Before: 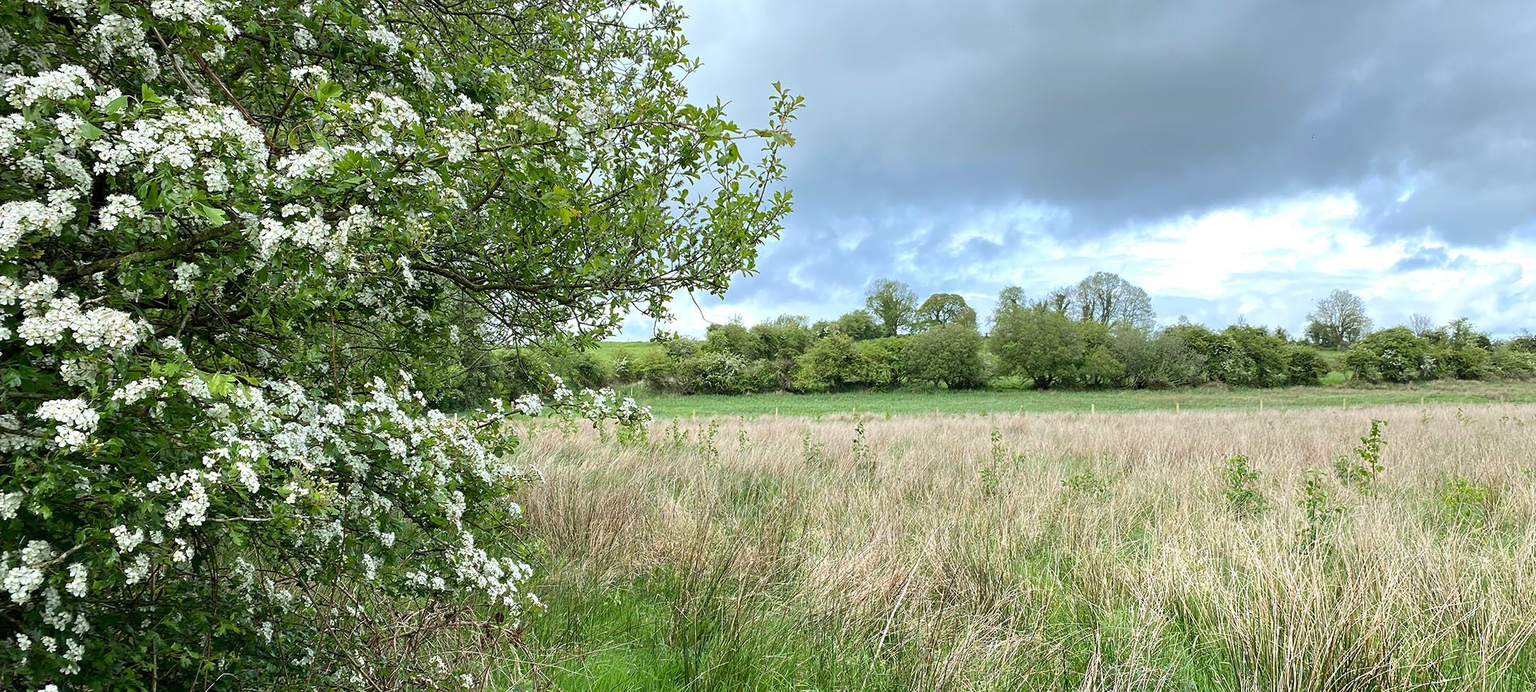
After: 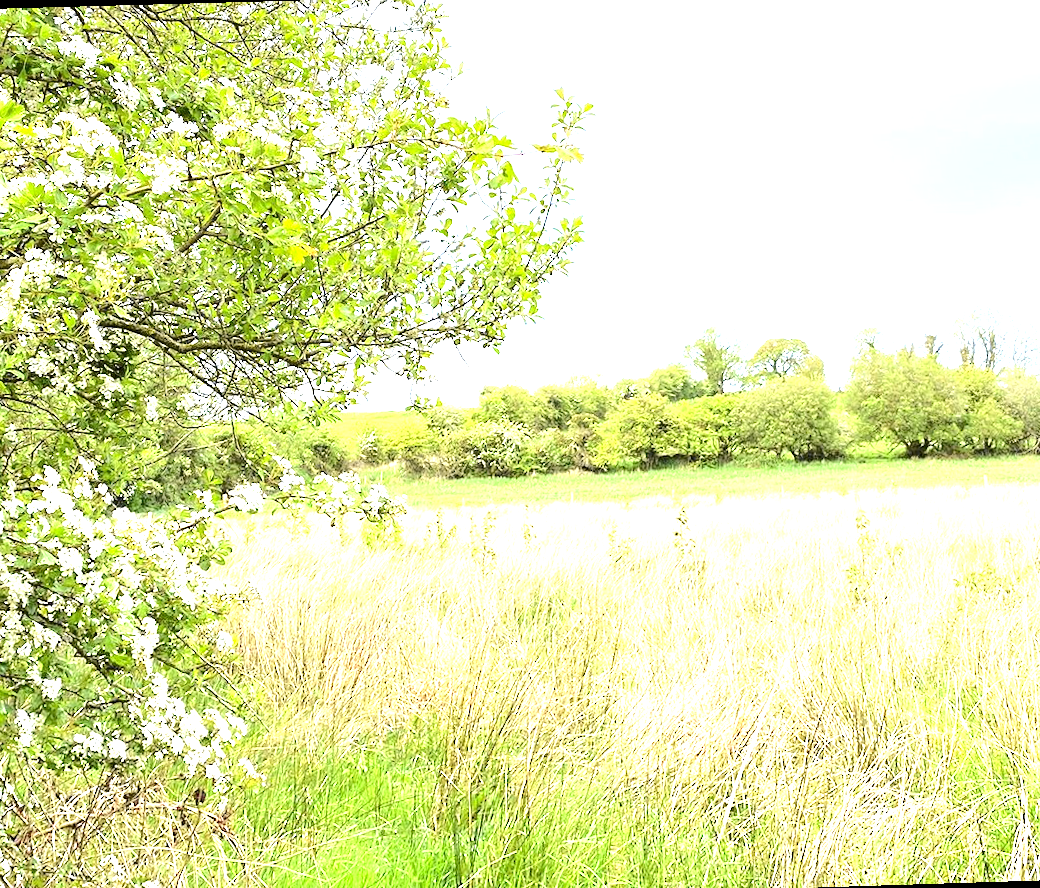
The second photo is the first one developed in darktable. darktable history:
crop: left 21.674%, right 22.086%
rotate and perspective: rotation -1.68°, lens shift (vertical) -0.146, crop left 0.049, crop right 0.912, crop top 0.032, crop bottom 0.96
tone curve: curves: ch0 [(0, 0) (0.239, 0.248) (0.508, 0.606) (0.828, 0.878) (1, 1)]; ch1 [(0, 0) (0.401, 0.42) (0.442, 0.47) (0.492, 0.498) (0.511, 0.516) (0.555, 0.586) (0.681, 0.739) (1, 1)]; ch2 [(0, 0) (0.411, 0.433) (0.5, 0.504) (0.545, 0.574) (1, 1)], color space Lab, independent channels, preserve colors none
exposure: exposure 2.04 EV, compensate highlight preservation false
